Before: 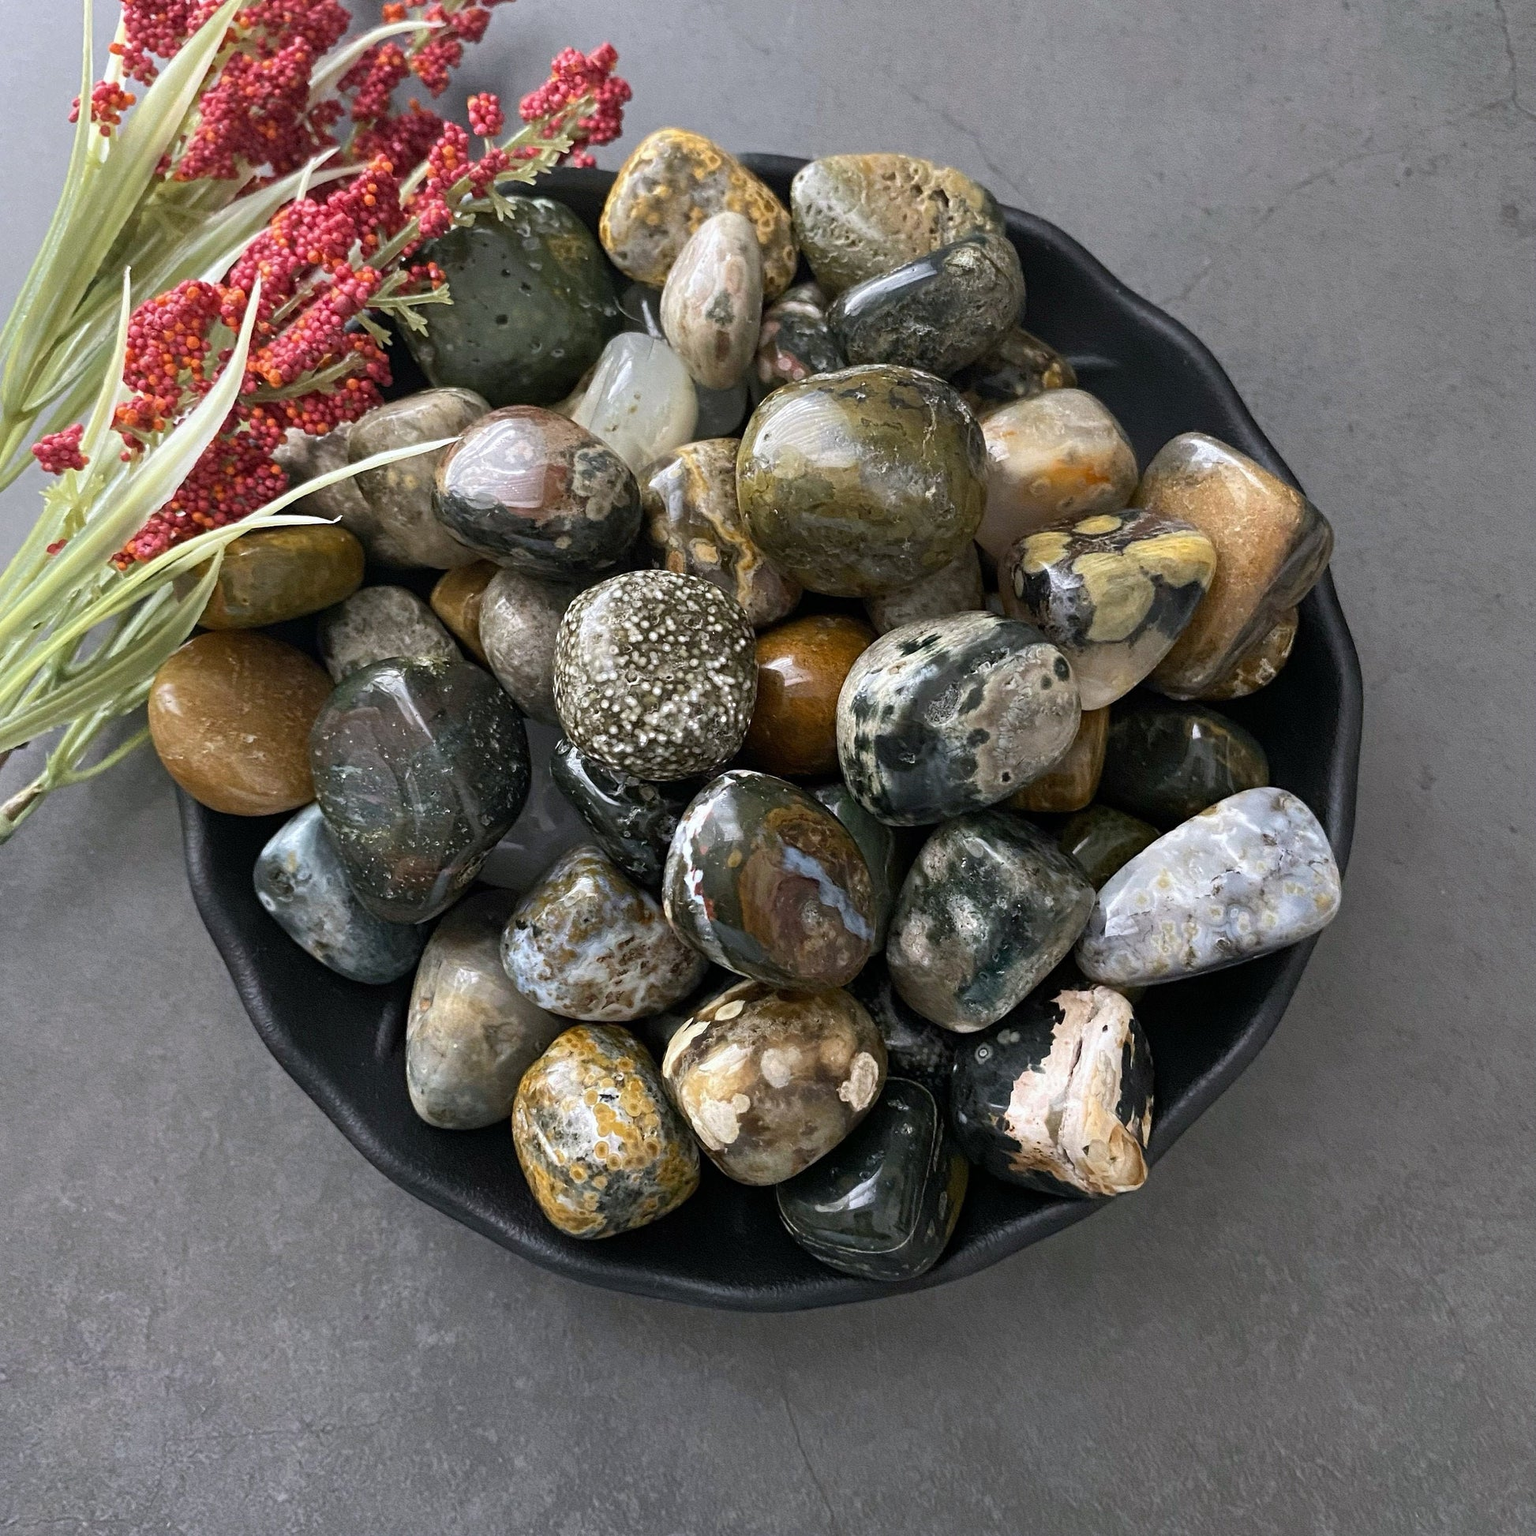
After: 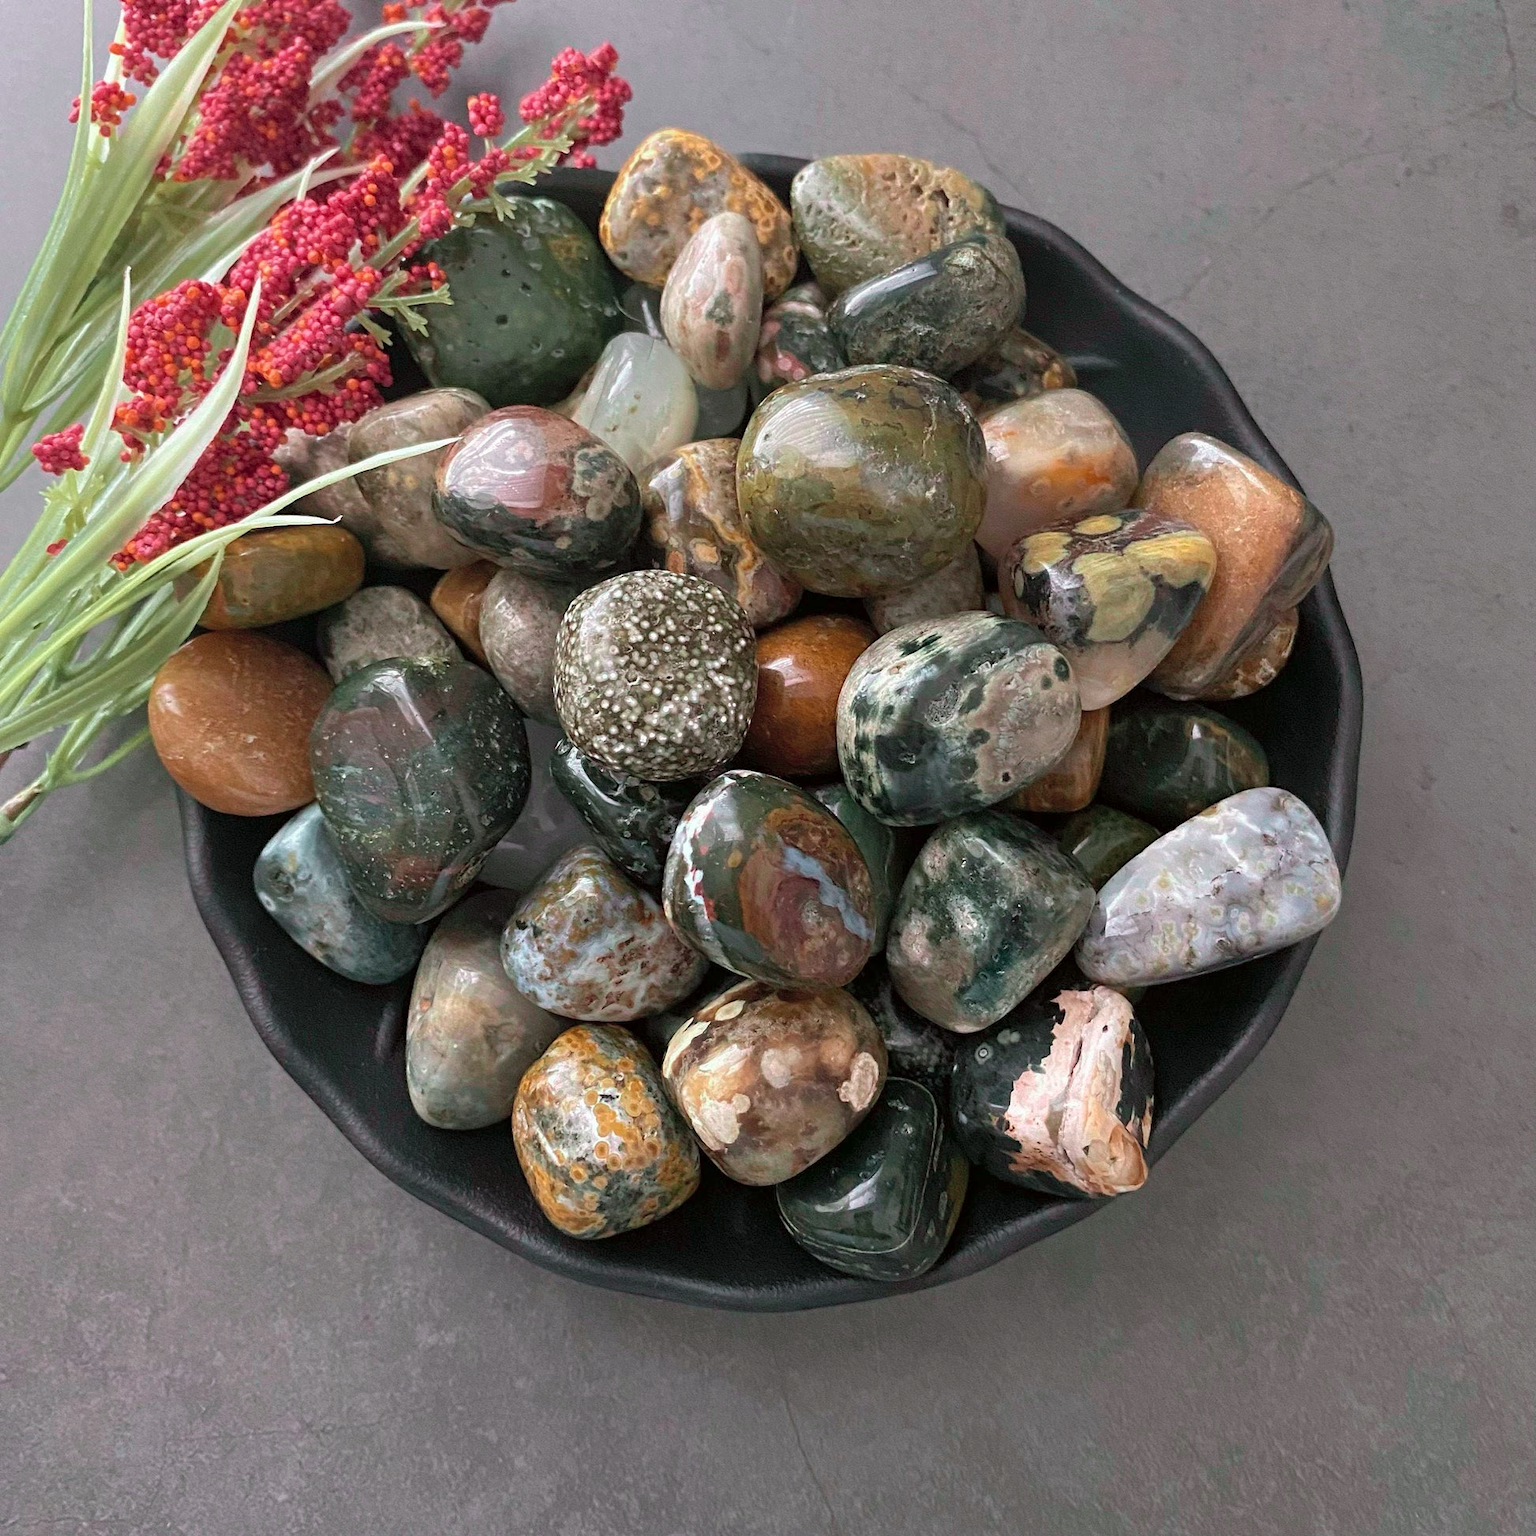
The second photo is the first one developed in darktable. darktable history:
tone curve: curves: ch0 [(0, 0) (0.045, 0.074) (0.883, 0.858) (1, 1)]; ch1 [(0, 0) (0.149, 0.074) (0.379, 0.327) (0.427, 0.401) (0.489, 0.479) (0.505, 0.515) (0.537, 0.573) (0.563, 0.599) (1, 1)]; ch2 [(0, 0) (0.307, 0.298) (0.388, 0.375) (0.443, 0.456) (0.485, 0.492) (1, 1)], color space Lab, independent channels, preserve colors none
